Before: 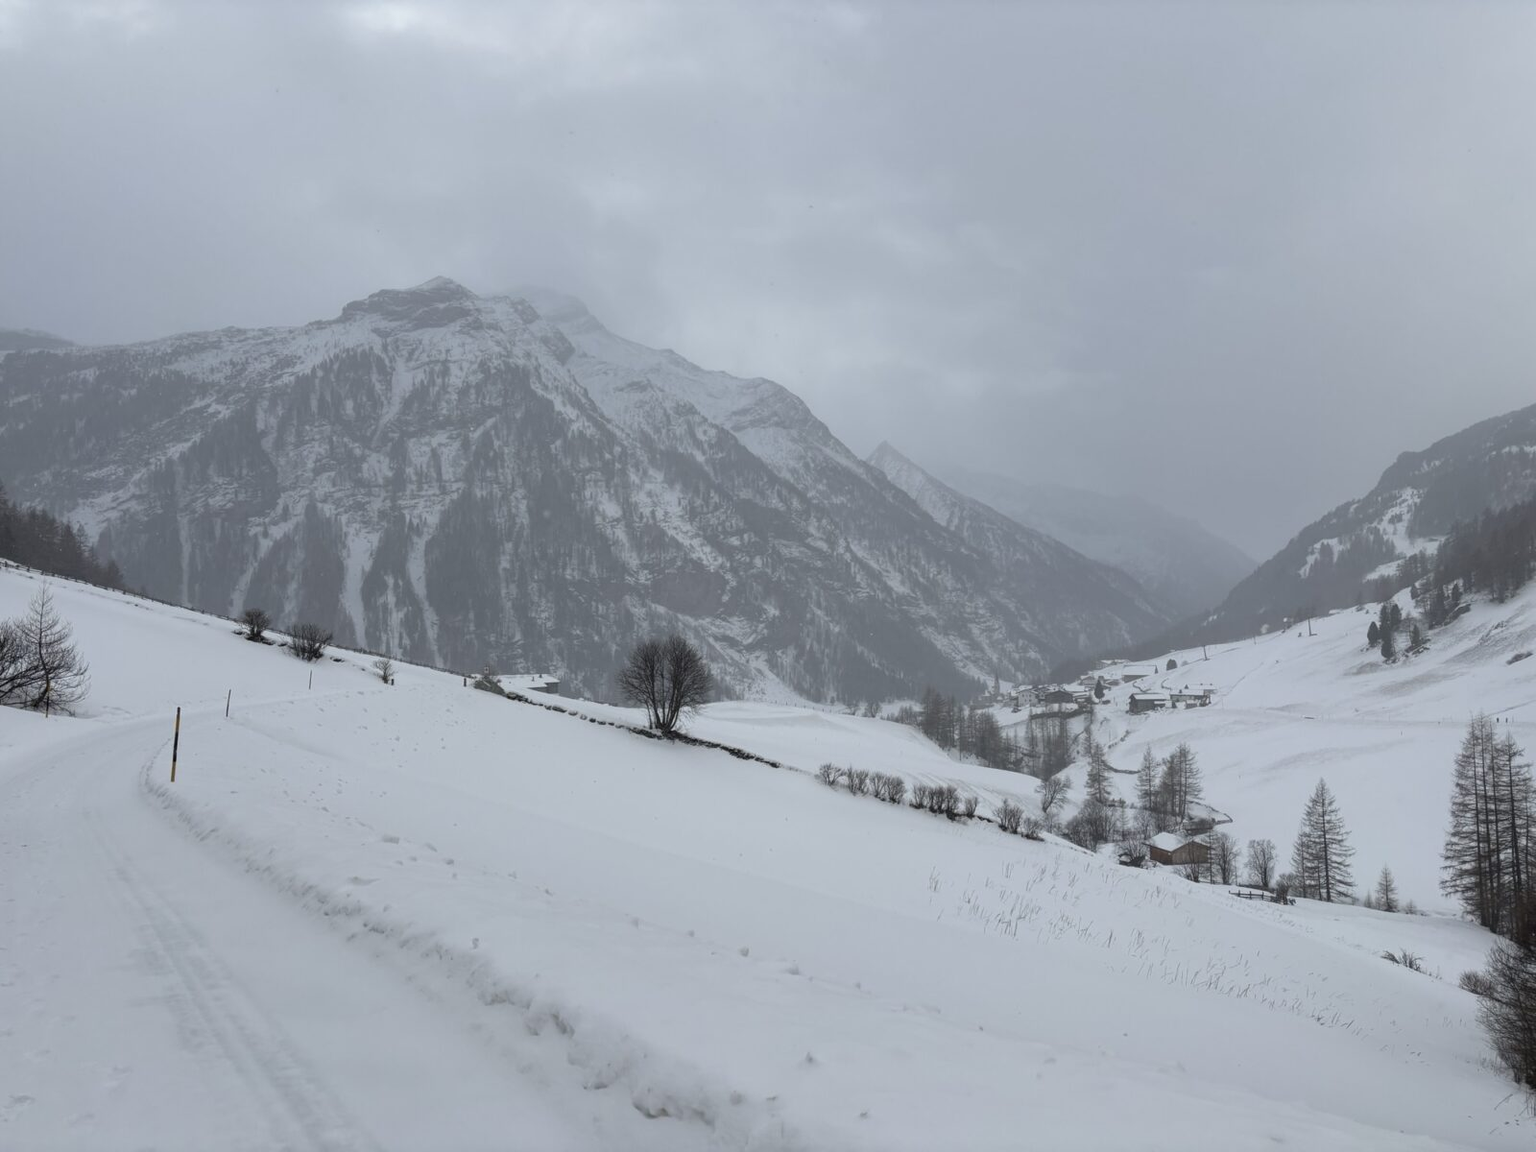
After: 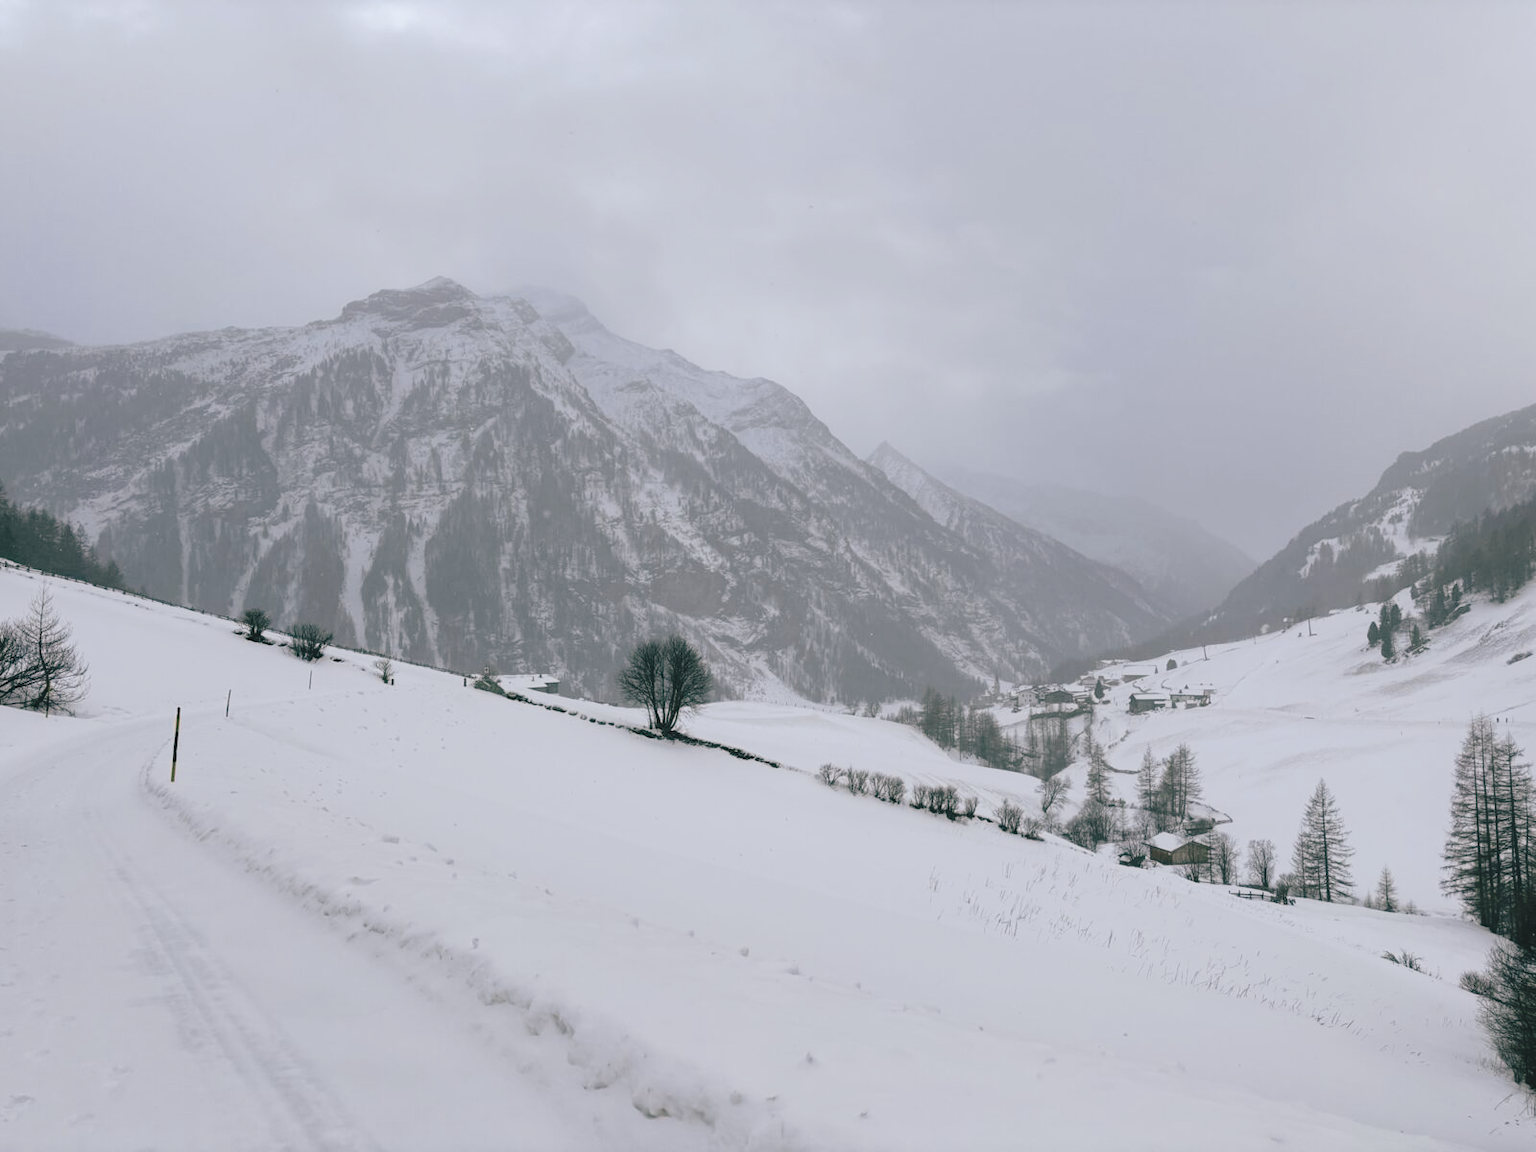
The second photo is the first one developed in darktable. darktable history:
tone curve: curves: ch0 [(0, 0) (0.003, 0.074) (0.011, 0.079) (0.025, 0.083) (0.044, 0.095) (0.069, 0.097) (0.1, 0.11) (0.136, 0.131) (0.177, 0.159) (0.224, 0.209) (0.277, 0.279) (0.335, 0.367) (0.399, 0.455) (0.468, 0.538) (0.543, 0.621) (0.623, 0.699) (0.709, 0.782) (0.801, 0.848) (0.898, 0.924) (1, 1)], preserve colors none
color look up table: target L [95.81, 91.67, 91.13, 89.36, 82.5, 72.88, 63.95, 61.7, 55.47, 60.52, 28.35, 17.07, 201.01, 94.46, 81.16, 72.27, 67.72, 60.6, 57.86, 51.93, 56.27, 49.41, 42.76, 34.87, 30.58, 16.29, 2.332, 86.86, 83.17, 72.5, 68.96, 73.57, 65.44, 68.7, 60.42, 41.47, 44.3, 35.95, 31.14, 26.68, 11.82, 8.993, 96.69, 92.56, 80.25, 57.32, 63, 32.4, 32.71], target a [-19.78, -30.52, -24.72, -35.7, -22.78, -24.28, -46.86, -36.22, -28.5, -4.148, -23.44, -25.51, 0, -4.239, -5.591, 33.54, 35.43, 35.64, 2.919, 60.81, 15.66, 63.91, 61.96, 37.42, 0.743, 21.82, -5.164, 2.876, 20.73, 37.39, 20.14, 35.64, 8.256, 52.63, 61.67, 16.35, 53.86, 46.08, 39.32, 21.67, 23.13, -14.69, -8.894, -26.96, -25.12, -10.53, -10.66, -3.661, -16.81], target b [32.41, 38.85, 12.94, 21.62, 31.25, 4.556, 38.06, 18.79, 26.23, 47.04, 16.83, 14.54, -0.001, 16.76, 66.89, 34.34, 56.66, 15.74, 20.6, 40.58, 50.36, 54.42, 24.33, 41.22, 3.575, 13.24, -2.637, -11.05, -10.24, -3.182, -35.92, -29.89, -3.2, -33.81, -7.009, -64.29, -29.23, -2.319, -59.15, -7.497, -38.5, -16.69, -6.191, -6.363, -23.05, -48.86, -16.37, -30, -3.473], num patches 49
